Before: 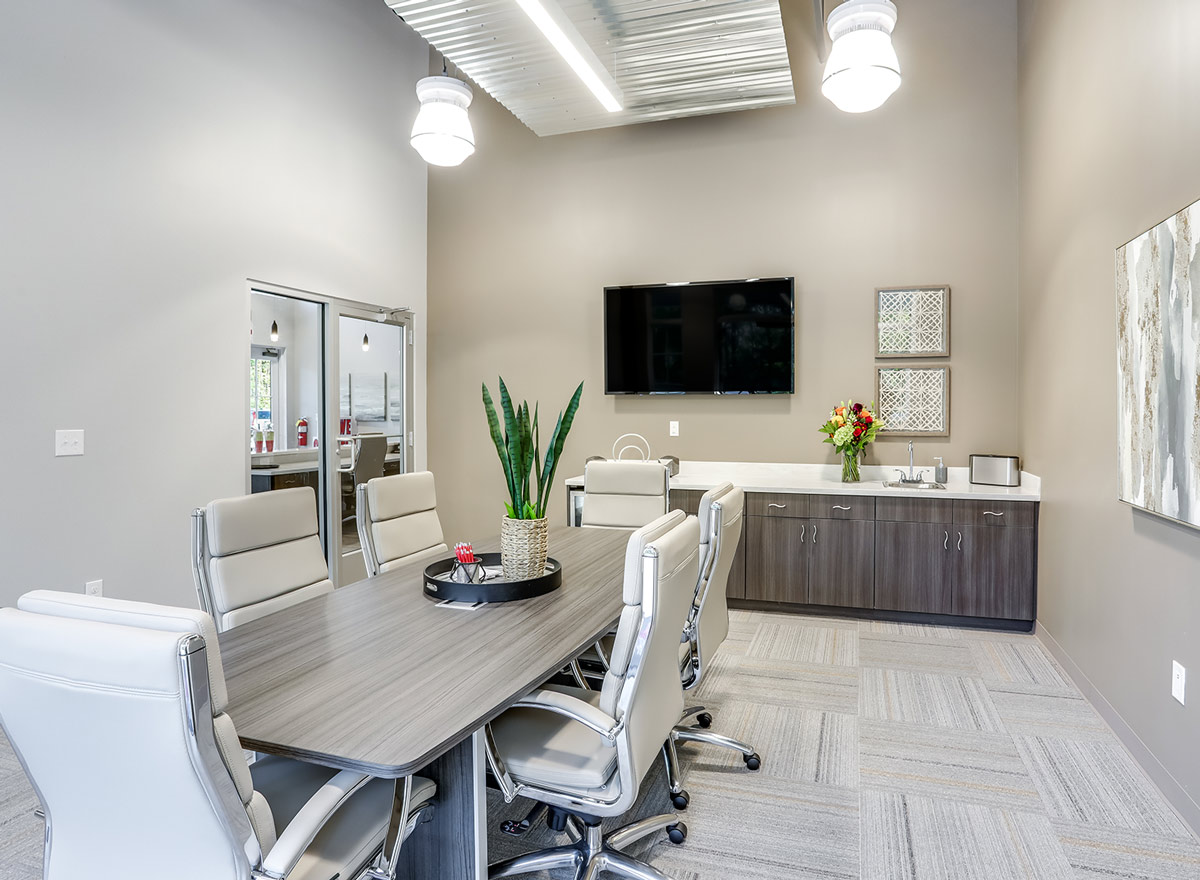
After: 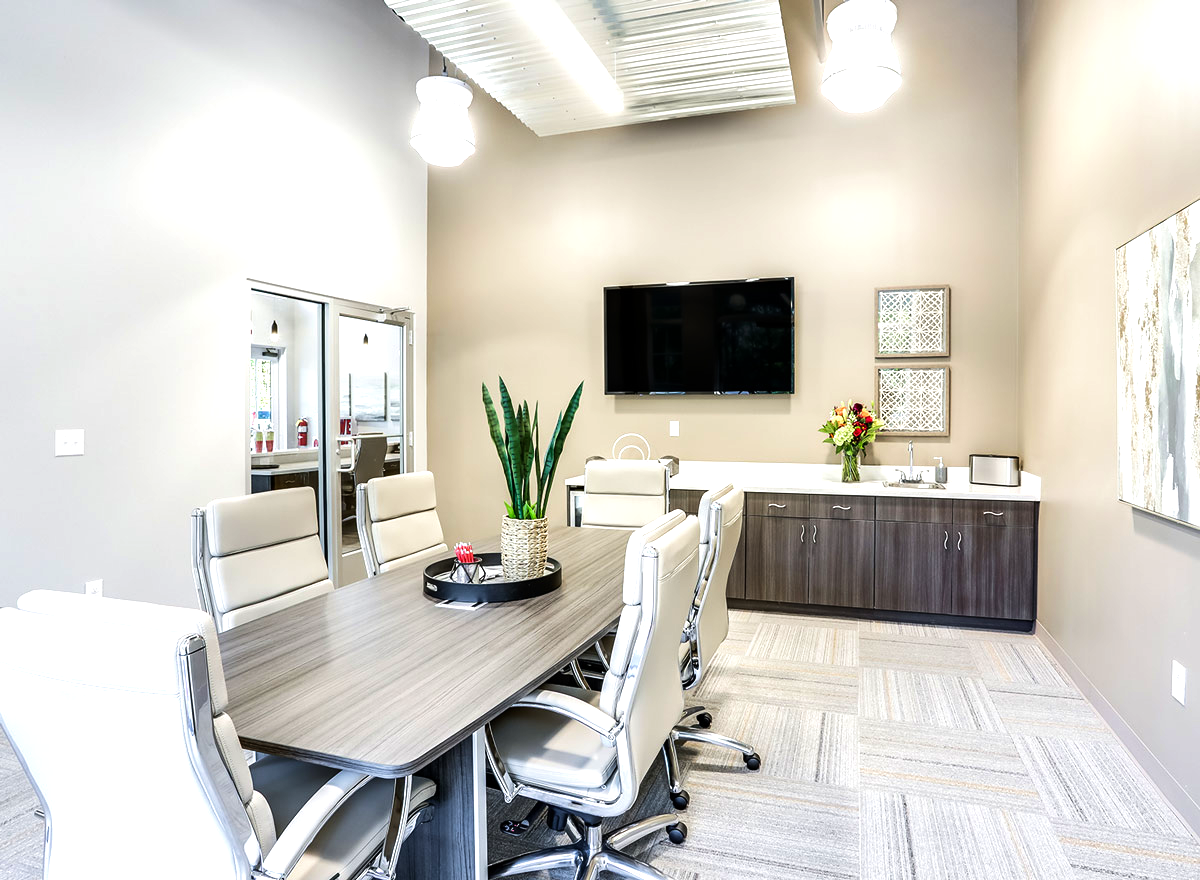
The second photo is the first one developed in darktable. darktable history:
velvia: on, module defaults
tone equalizer: -8 EV -0.75 EV, -7 EV -0.7 EV, -6 EV -0.6 EV, -5 EV -0.4 EV, -3 EV 0.4 EV, -2 EV 0.6 EV, -1 EV 0.7 EV, +0 EV 0.75 EV, edges refinement/feathering 500, mask exposure compensation -1.57 EV, preserve details no
